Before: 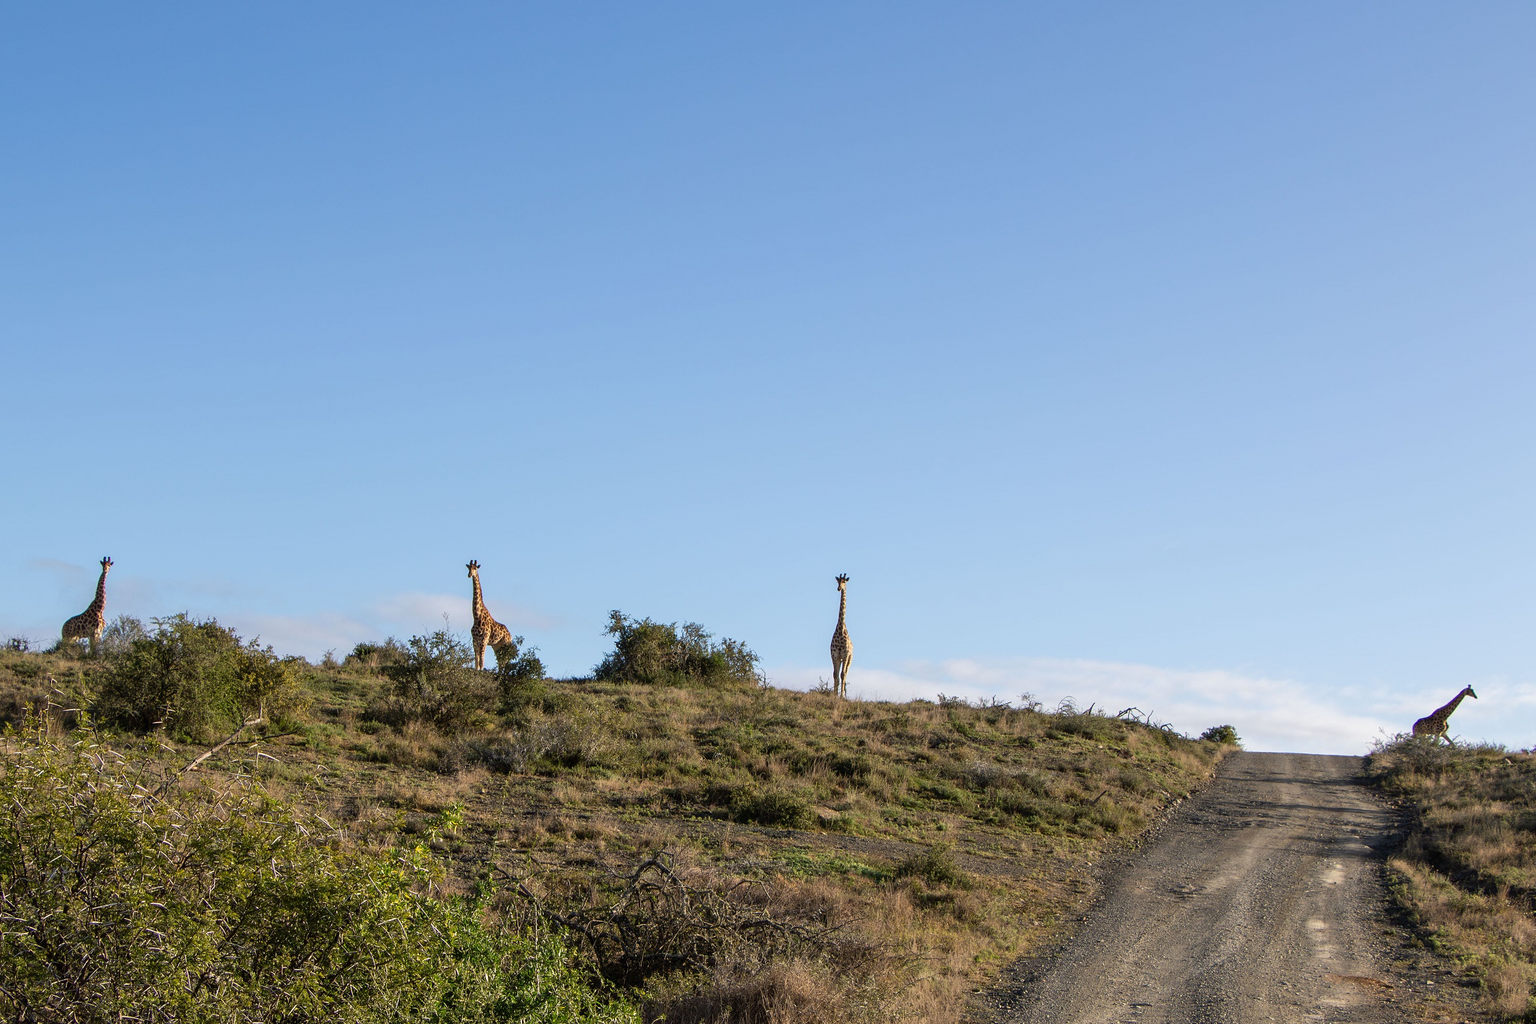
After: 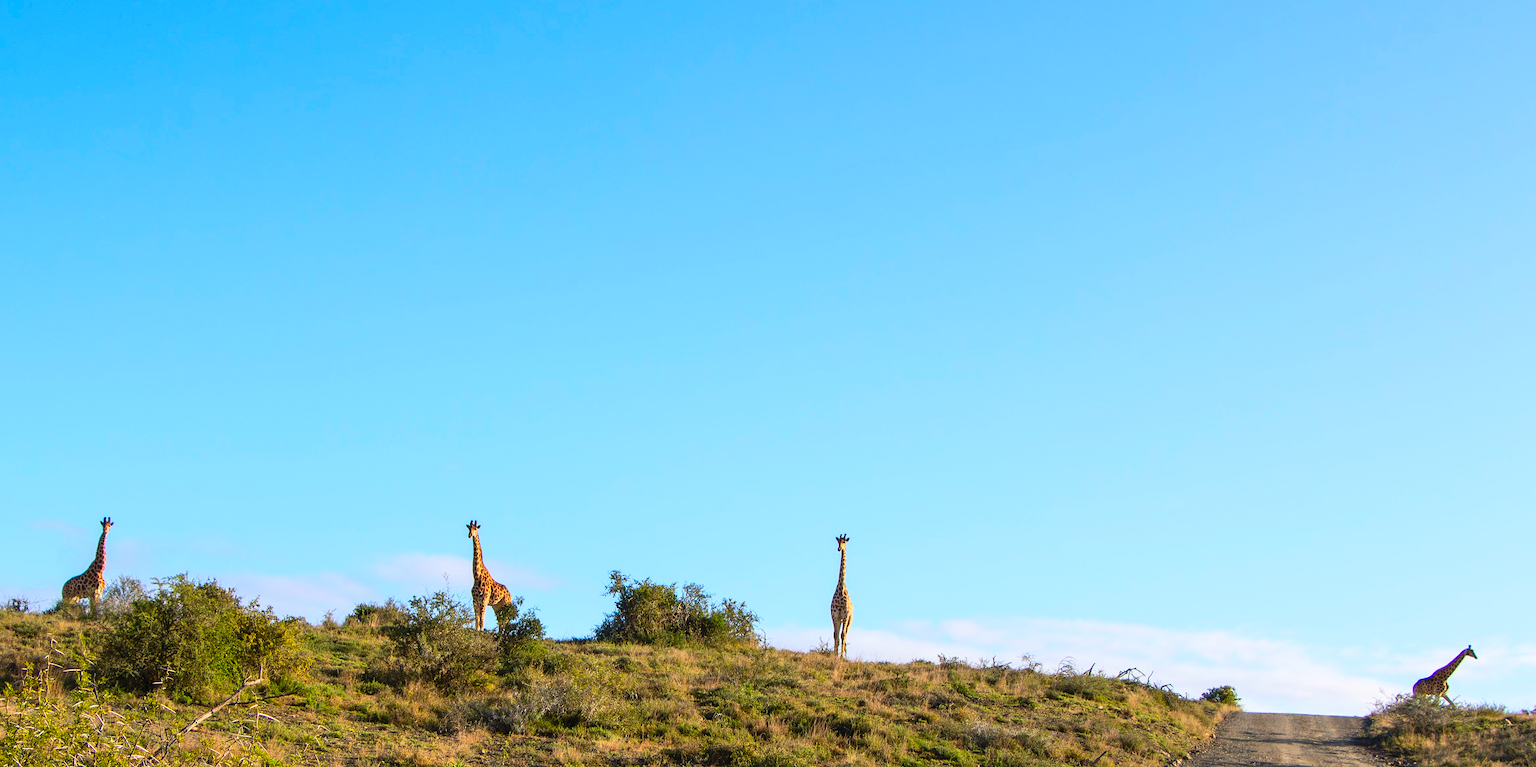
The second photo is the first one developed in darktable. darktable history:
crop: top 3.964%, bottom 21.16%
contrast brightness saturation: contrast 0.198, brightness 0.2, saturation 0.806
